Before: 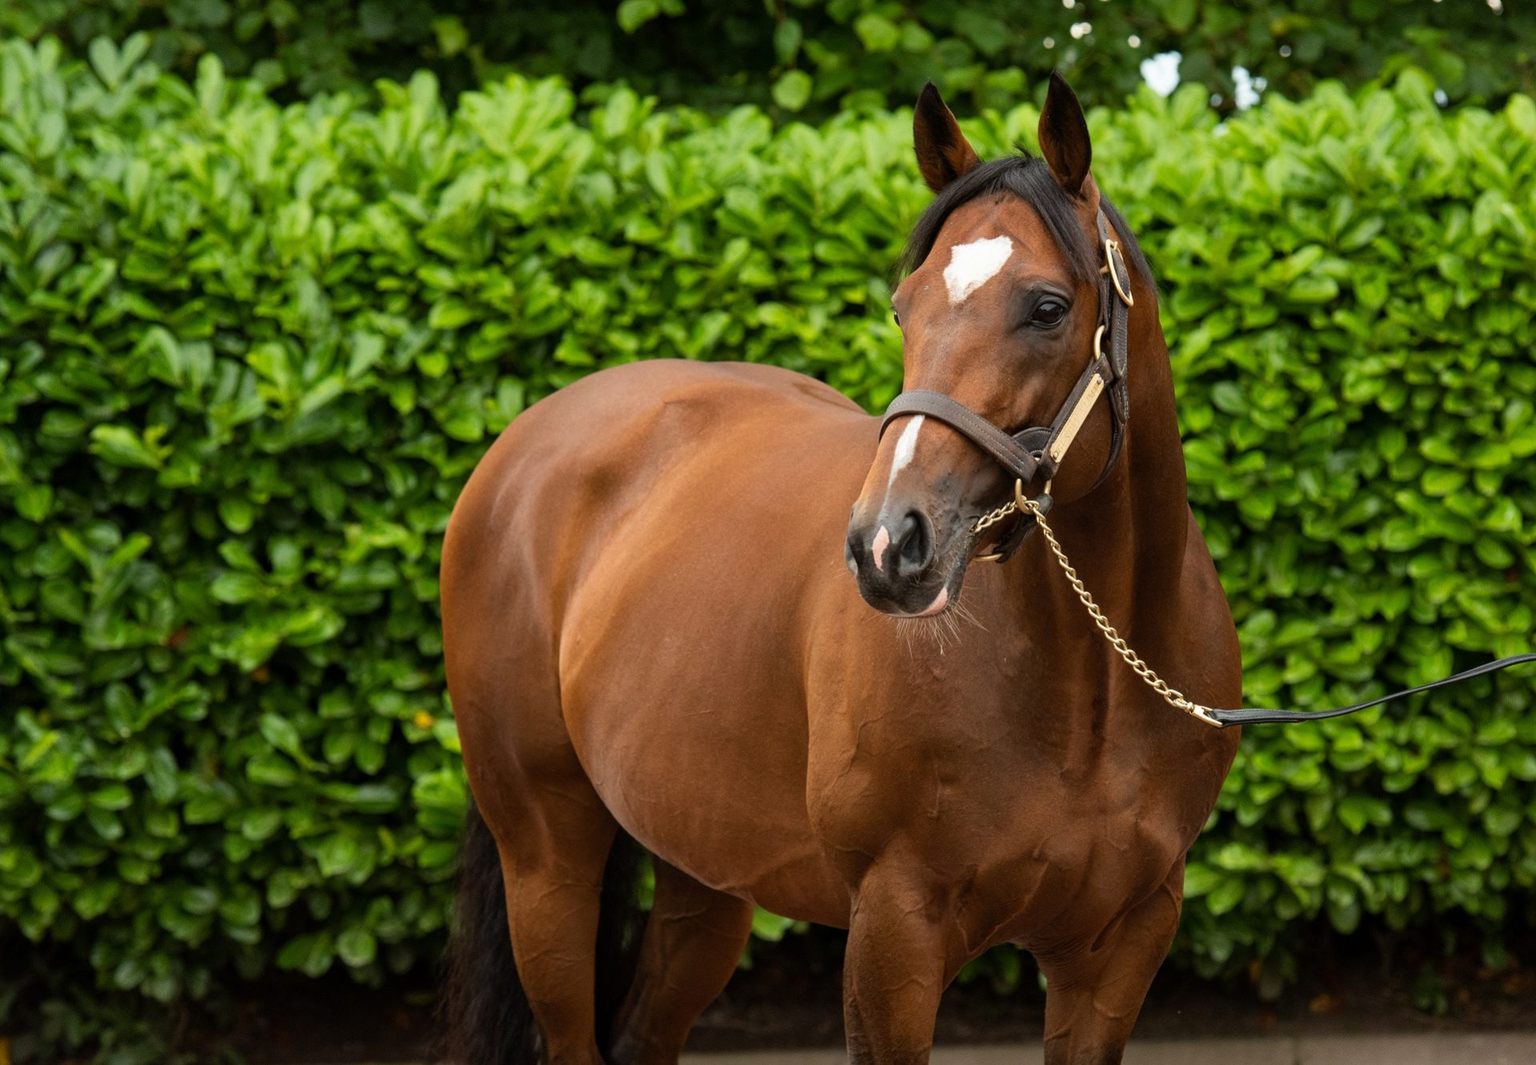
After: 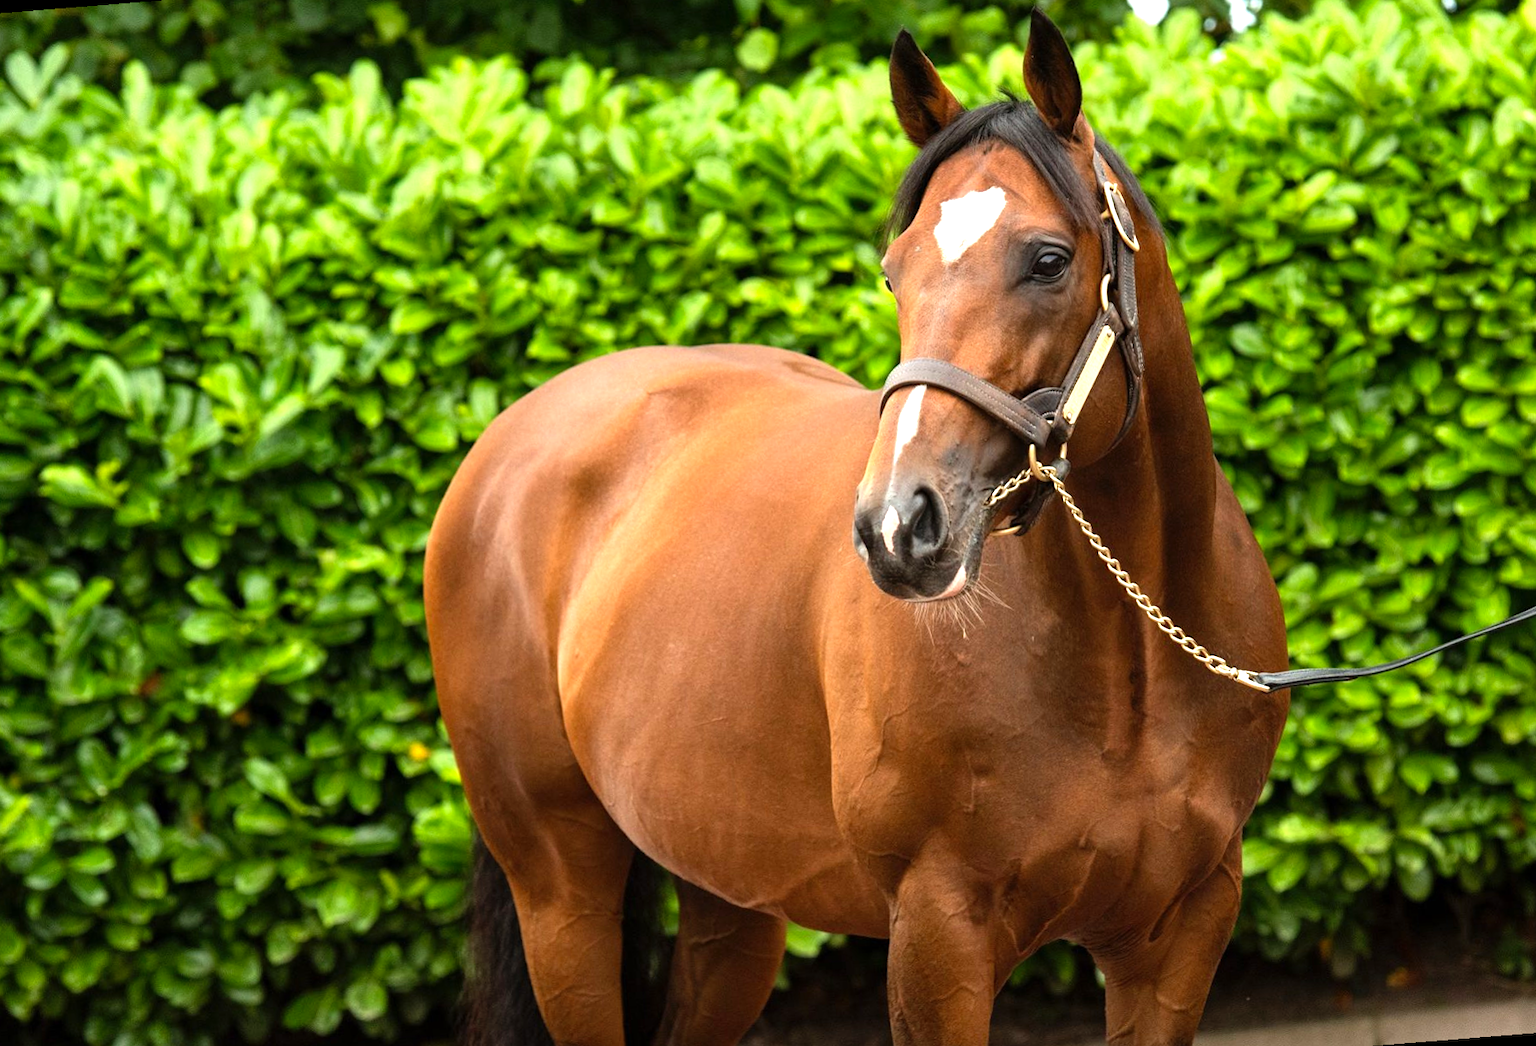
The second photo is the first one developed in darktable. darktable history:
levels: levels [0, 0.374, 0.749]
rotate and perspective: rotation -4.57°, crop left 0.054, crop right 0.944, crop top 0.087, crop bottom 0.914
